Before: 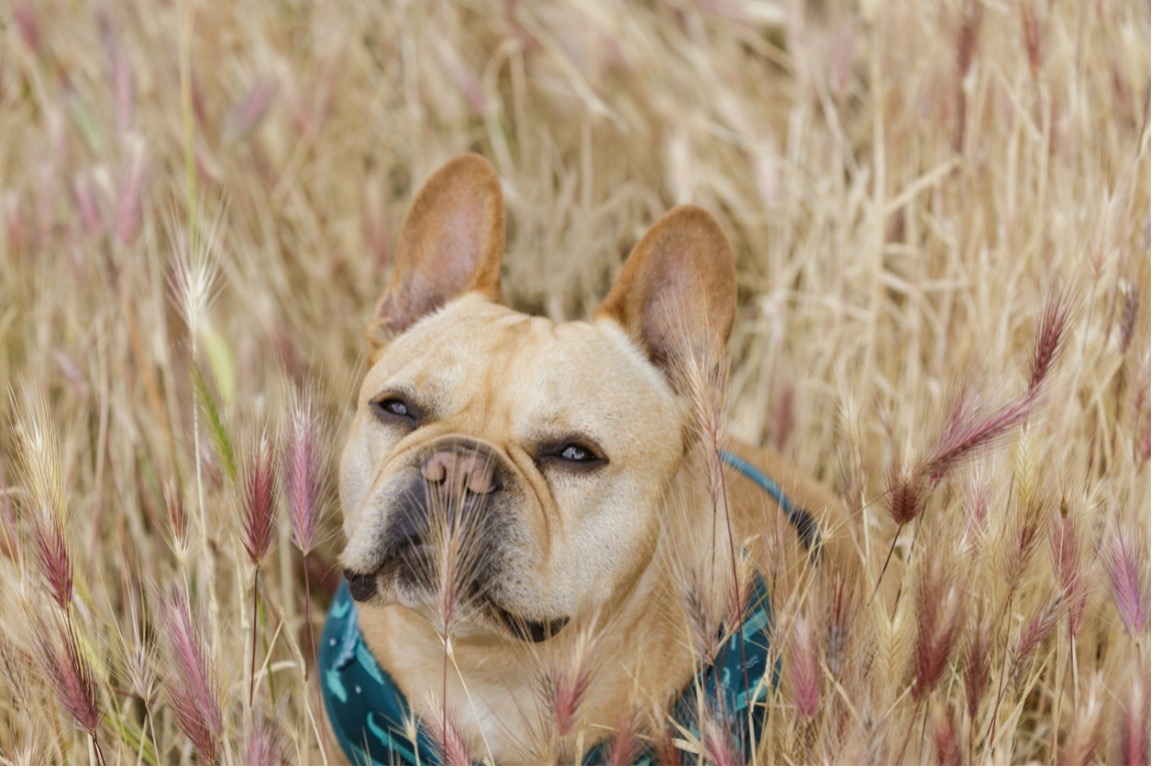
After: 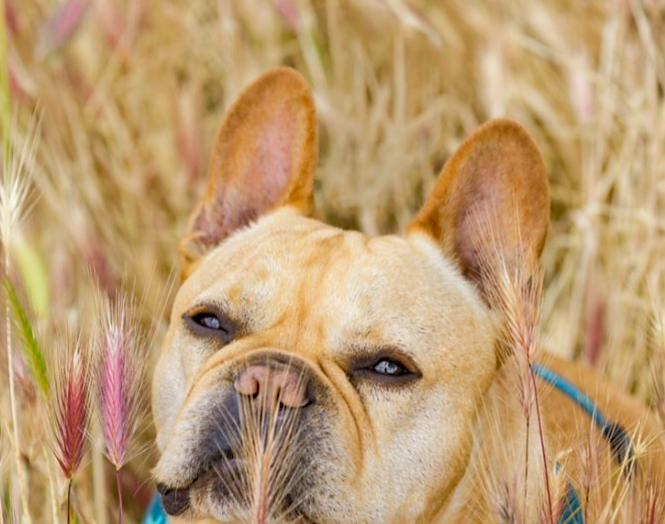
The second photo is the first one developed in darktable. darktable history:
haze removal: adaptive false
sharpen: radius 1.027
shadows and highlights: shadows 12.61, white point adjustment 1.31, soften with gaussian
crop: left 16.23%, top 11.288%, right 26.138%, bottom 20.538%
contrast brightness saturation: contrast 0.067, brightness 0.175, saturation 0.405
